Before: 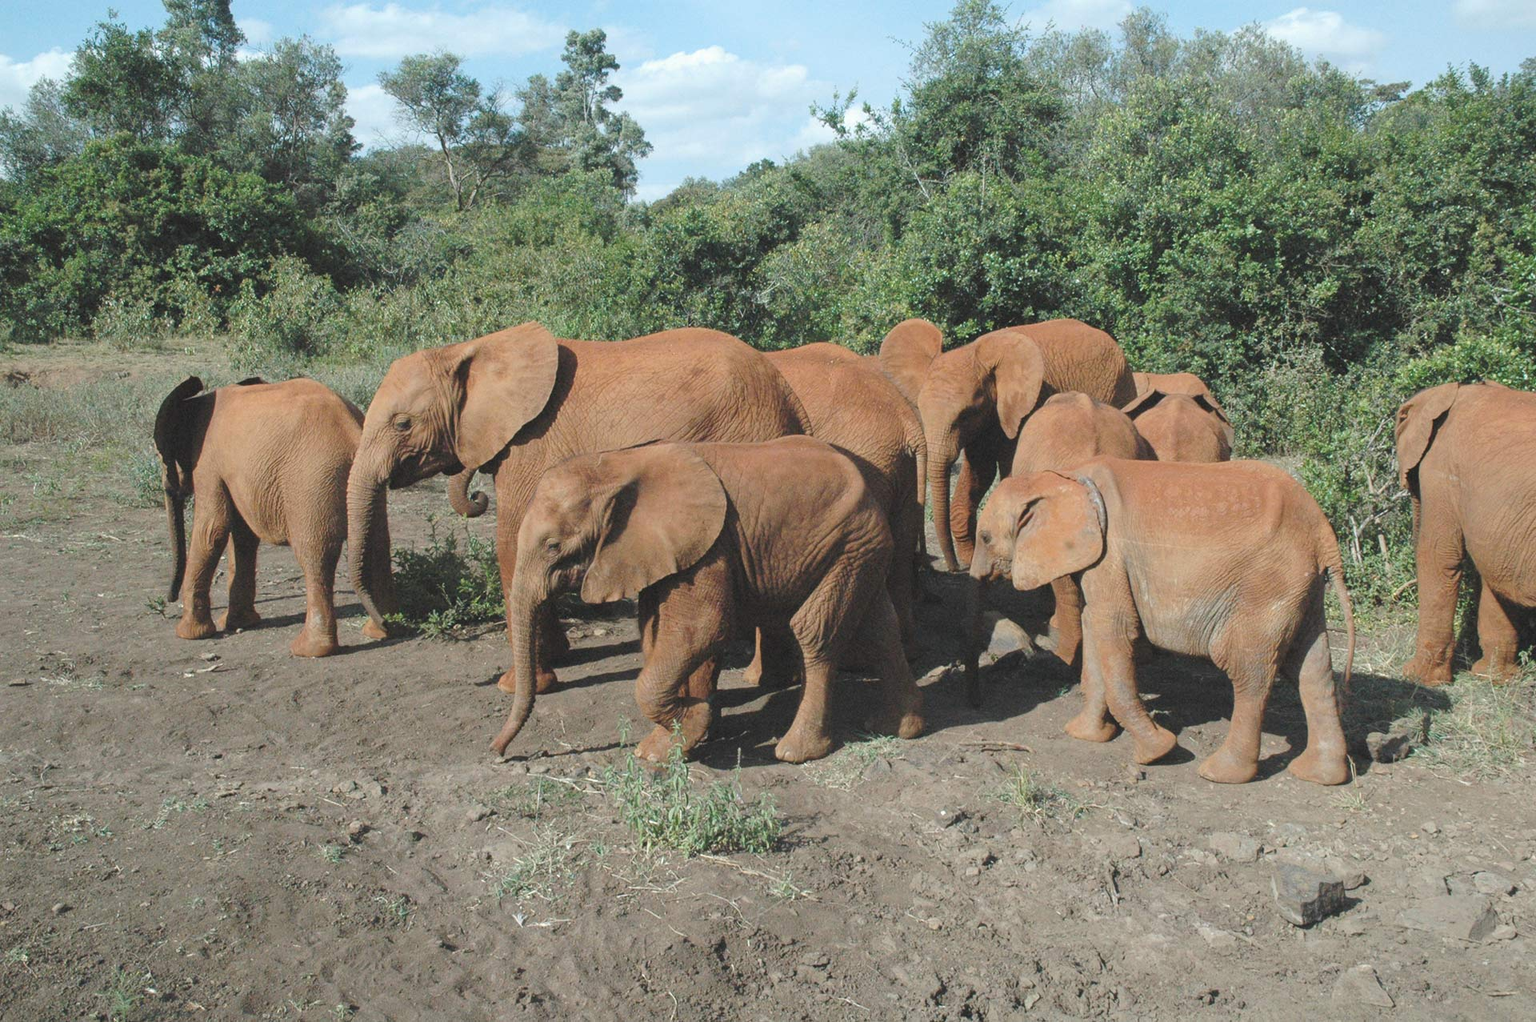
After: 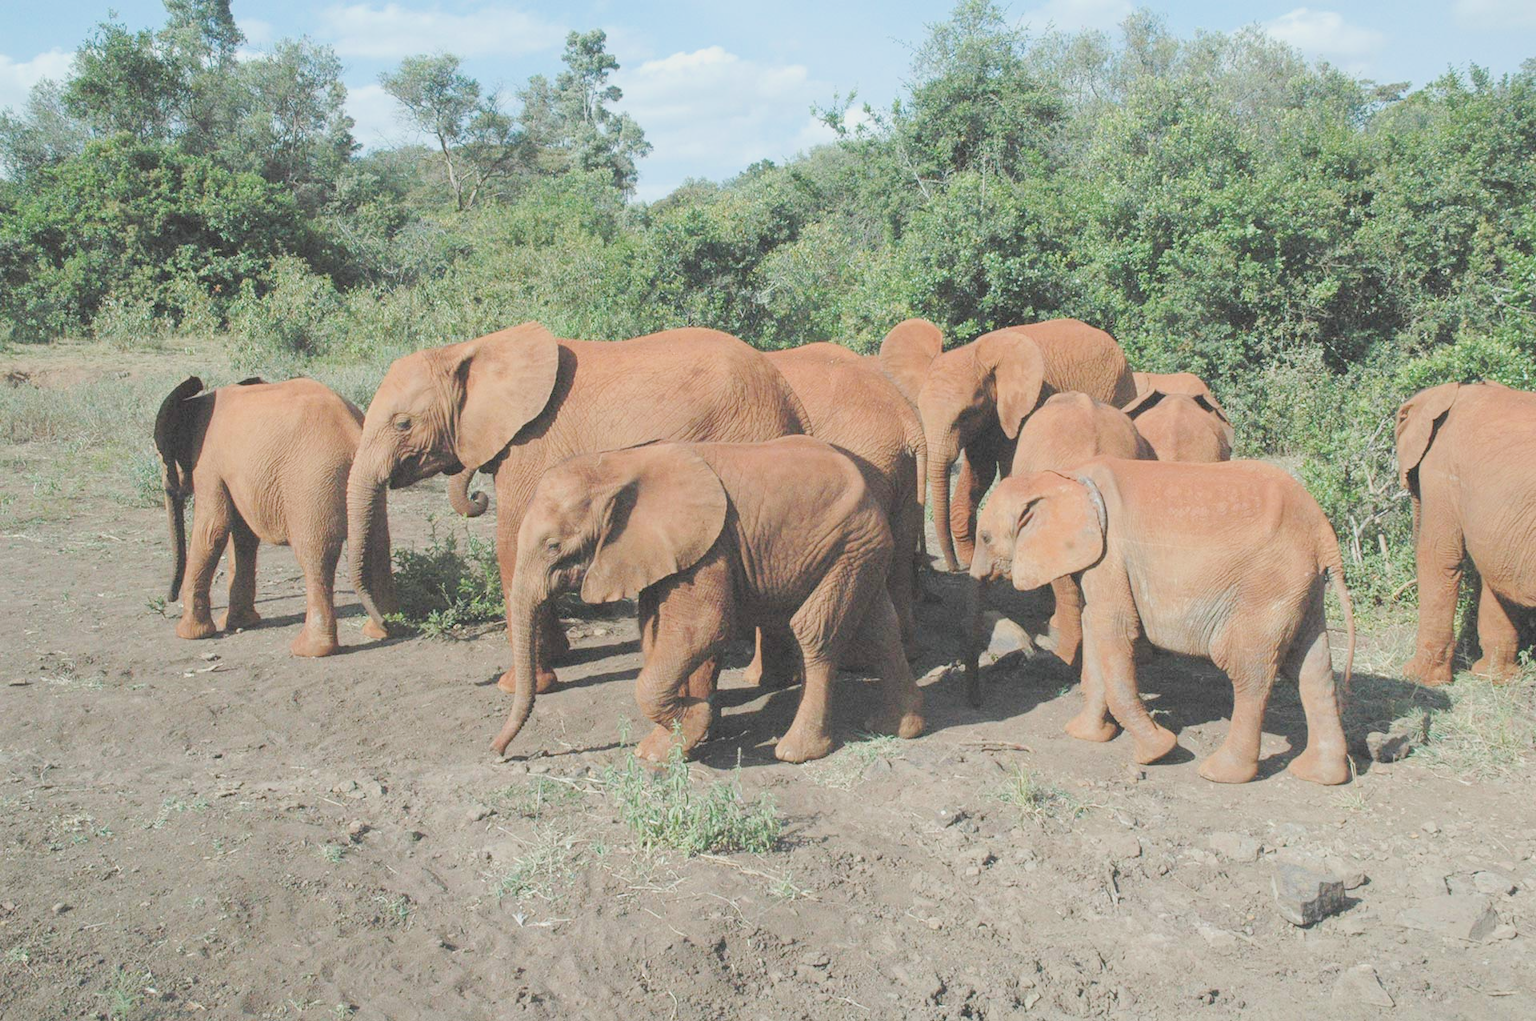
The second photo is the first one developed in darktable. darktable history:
filmic rgb: black relative exposure -6.59 EV, white relative exposure 4.71 EV, hardness 3.13, contrast 0.805
exposure: black level correction -0.002, exposure 1.115 EV, compensate highlight preservation false
